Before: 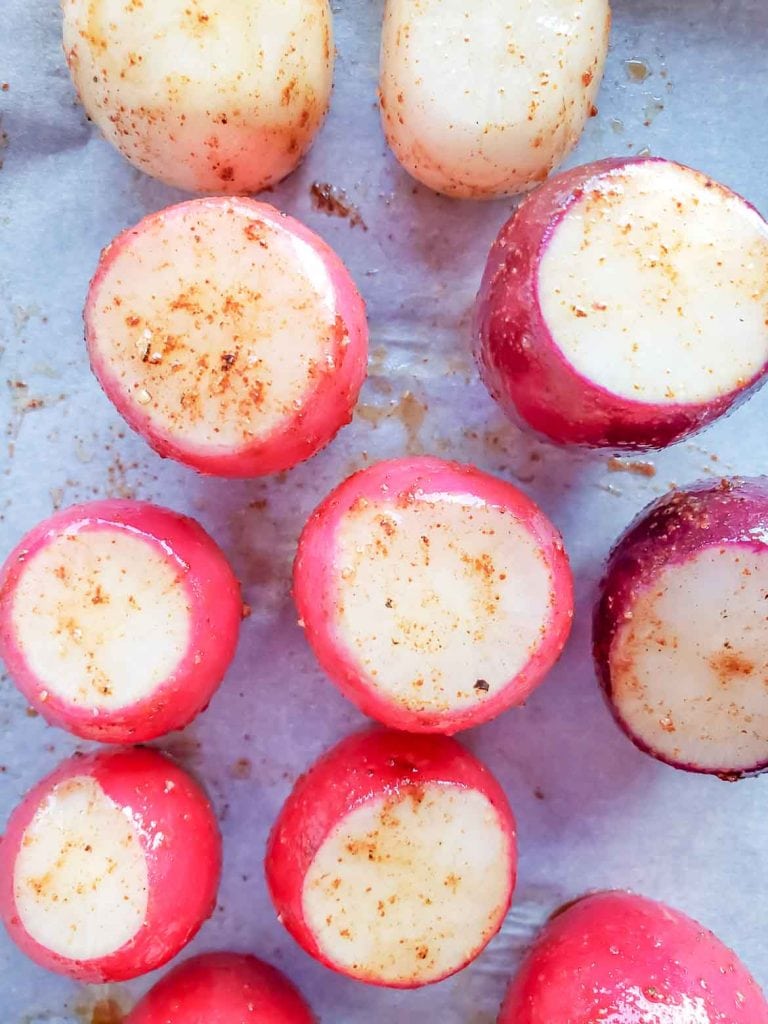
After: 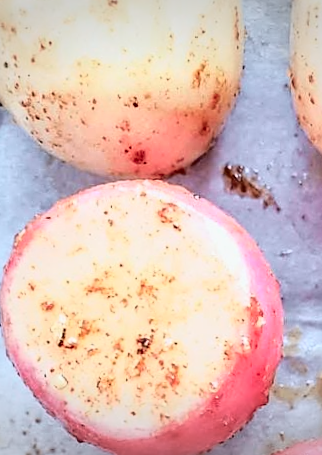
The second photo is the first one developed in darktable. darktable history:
vignetting: fall-off start 100%, brightness -0.282, width/height ratio 1.31
tone curve: curves: ch0 [(0, 0.032) (0.078, 0.052) (0.236, 0.168) (0.43, 0.472) (0.508, 0.566) (0.66, 0.754) (0.79, 0.883) (0.994, 0.974)]; ch1 [(0, 0) (0.161, 0.092) (0.35, 0.33) (0.379, 0.401) (0.456, 0.456) (0.508, 0.501) (0.547, 0.531) (0.573, 0.563) (0.625, 0.602) (0.718, 0.734) (1, 1)]; ch2 [(0, 0) (0.369, 0.427) (0.44, 0.434) (0.502, 0.501) (0.54, 0.537) (0.586, 0.59) (0.621, 0.604) (1, 1)], color space Lab, independent channels, preserve colors none
crop and rotate: left 10.817%, top 0.062%, right 47.194%, bottom 53.626%
rotate and perspective: rotation -1°, crop left 0.011, crop right 0.989, crop top 0.025, crop bottom 0.975
sharpen: on, module defaults
